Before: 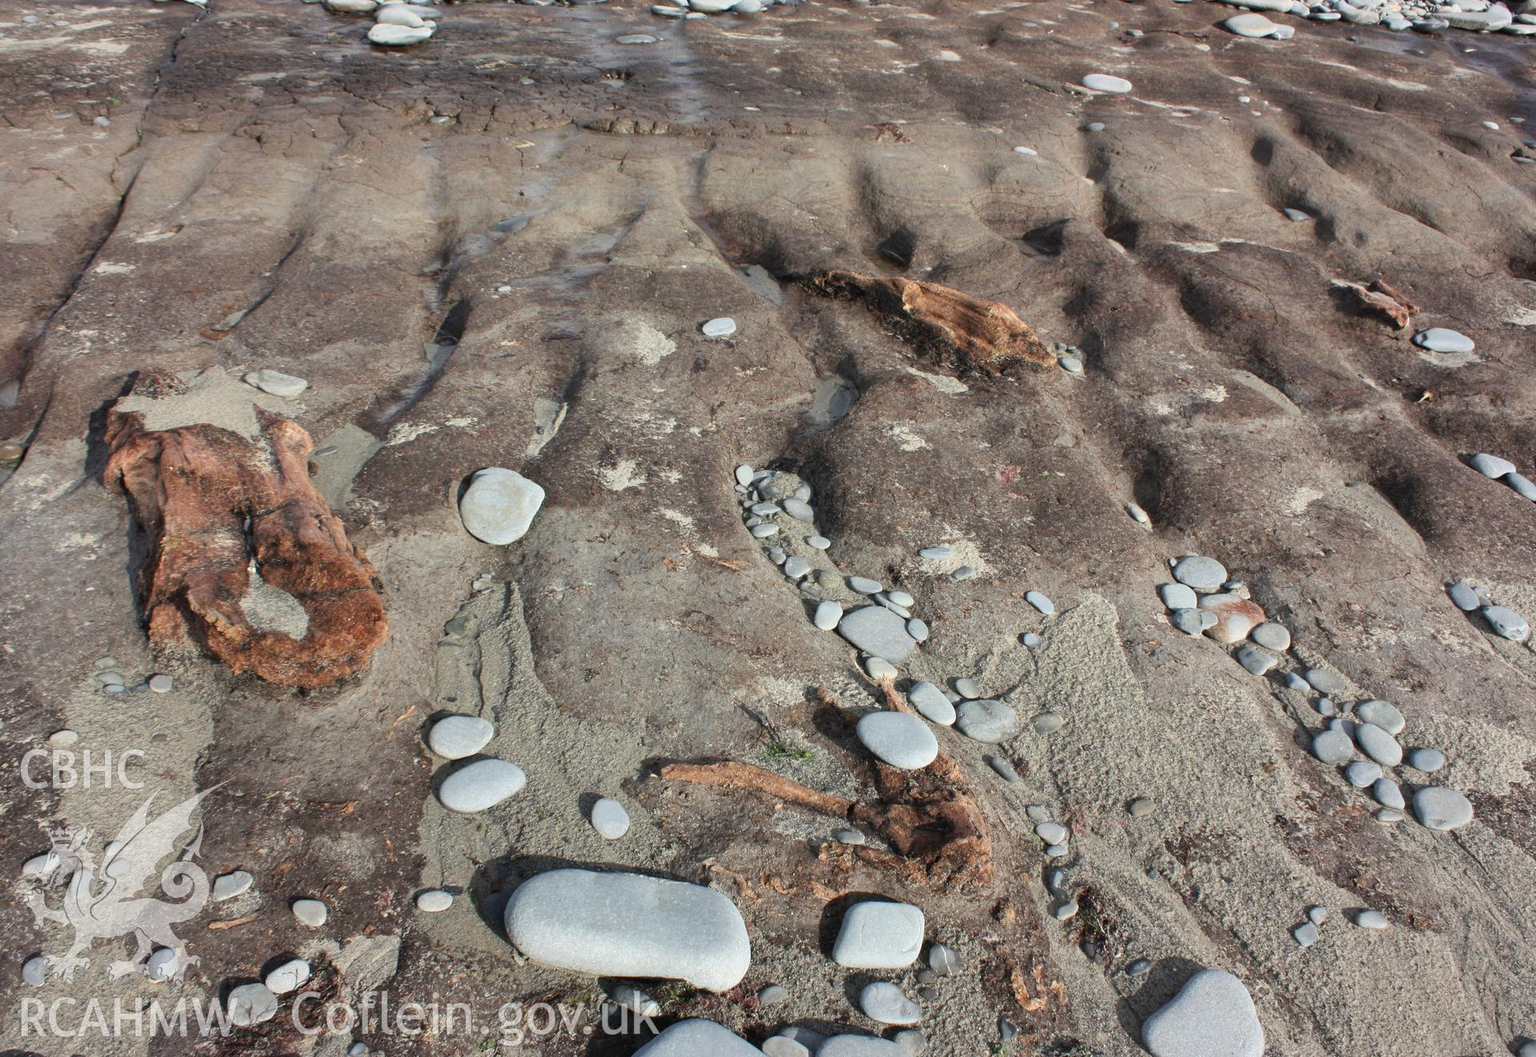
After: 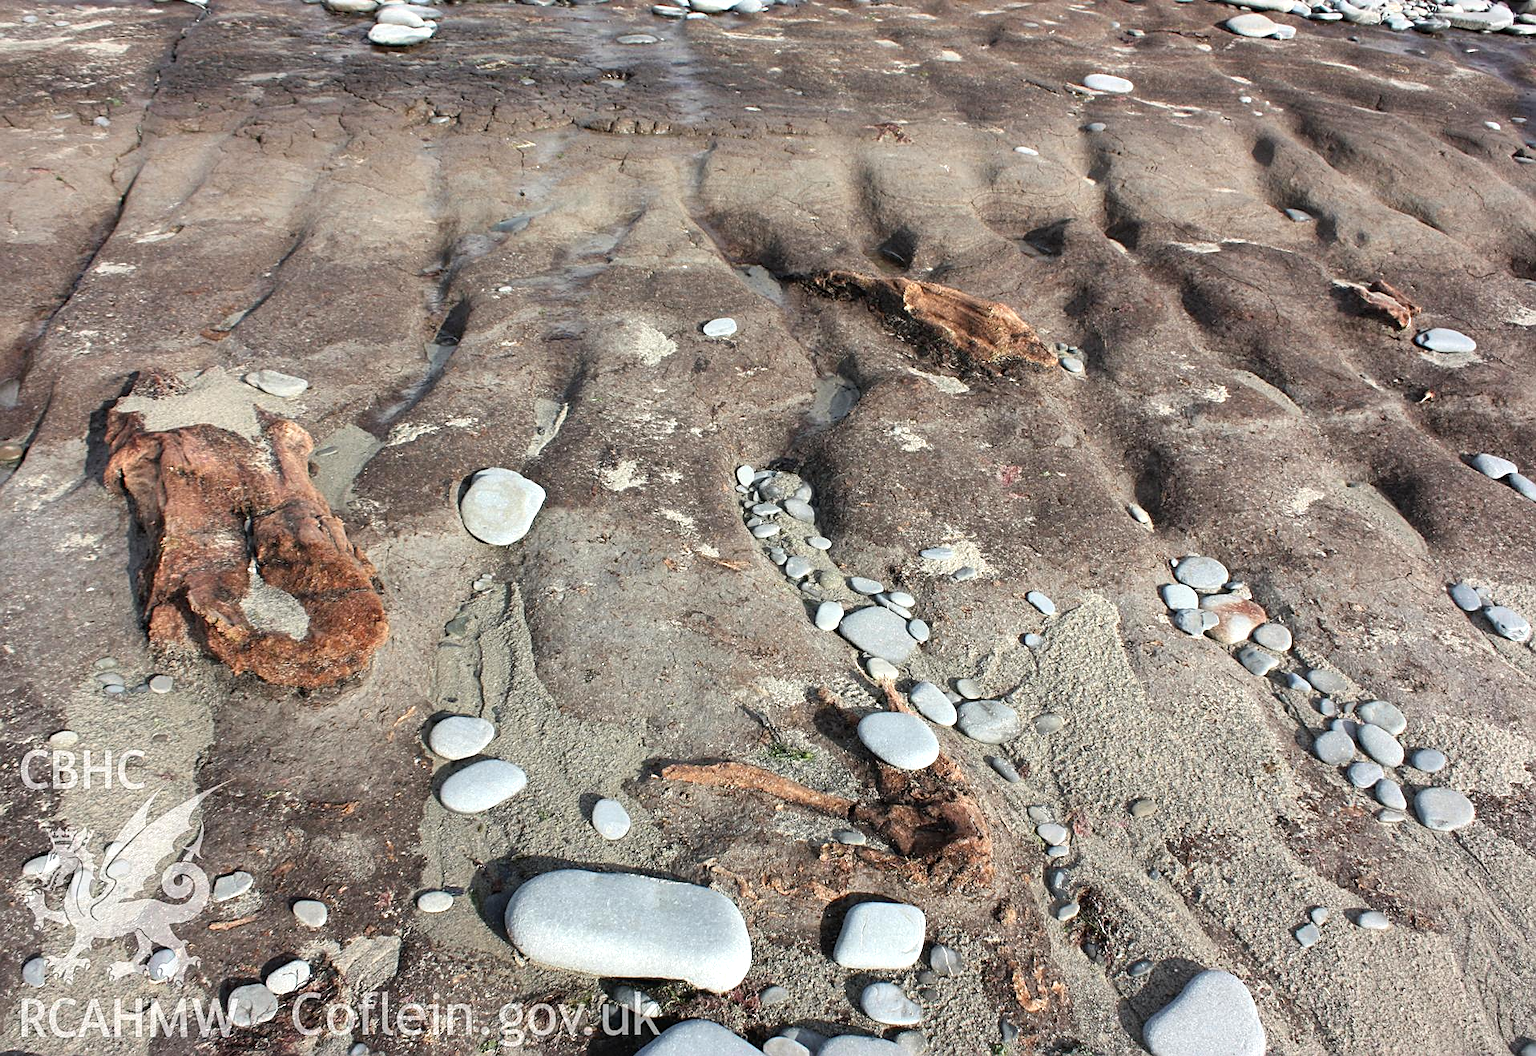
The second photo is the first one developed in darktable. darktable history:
sharpen: on, module defaults
tone equalizer: -8 EV -0.429 EV, -7 EV -0.415 EV, -6 EV -0.332 EV, -5 EV -0.222 EV, -3 EV 0.209 EV, -2 EV 0.337 EV, -1 EV 0.413 EV, +0 EV 0.408 EV
crop and rotate: left 0.084%, bottom 0.014%
